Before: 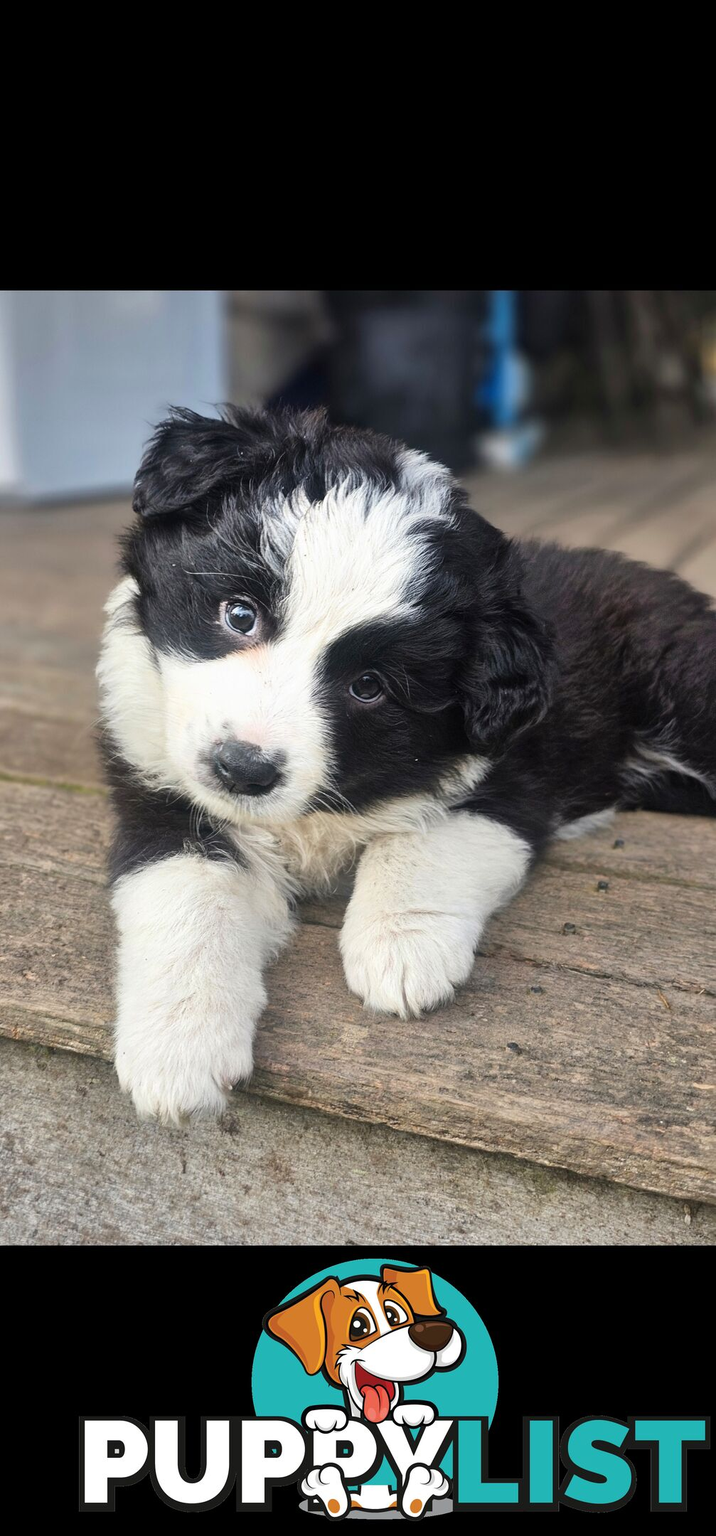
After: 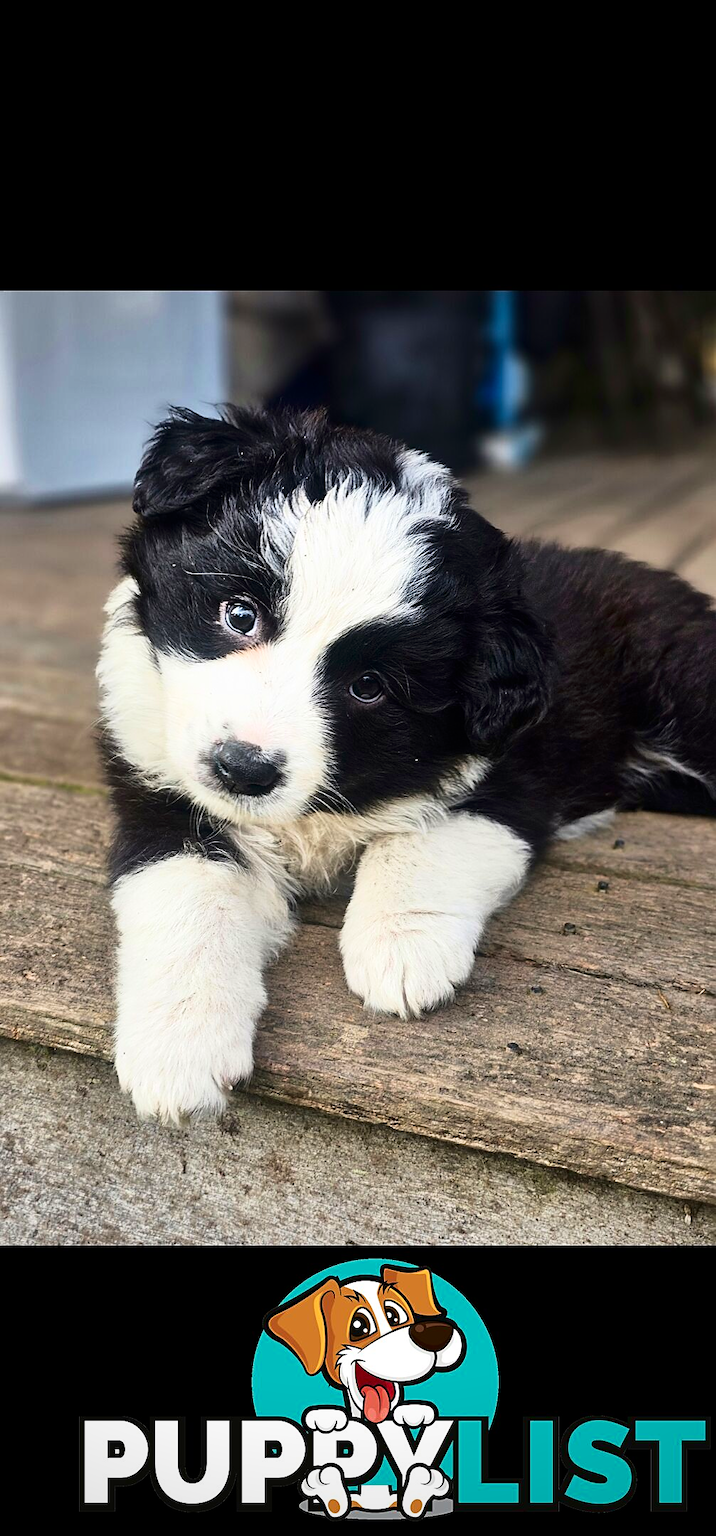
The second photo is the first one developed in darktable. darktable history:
vignetting: fall-off radius 60.91%, brightness -0.606, saturation 0.002
sharpen: radius 1.881, amount 0.4, threshold 1.194
velvia: on, module defaults
tone curve: curves: ch0 [(0, 0) (0.042, 0.01) (0.223, 0.123) (0.59, 0.574) (0.802, 0.868) (1, 1)], color space Lab, independent channels, preserve colors none
